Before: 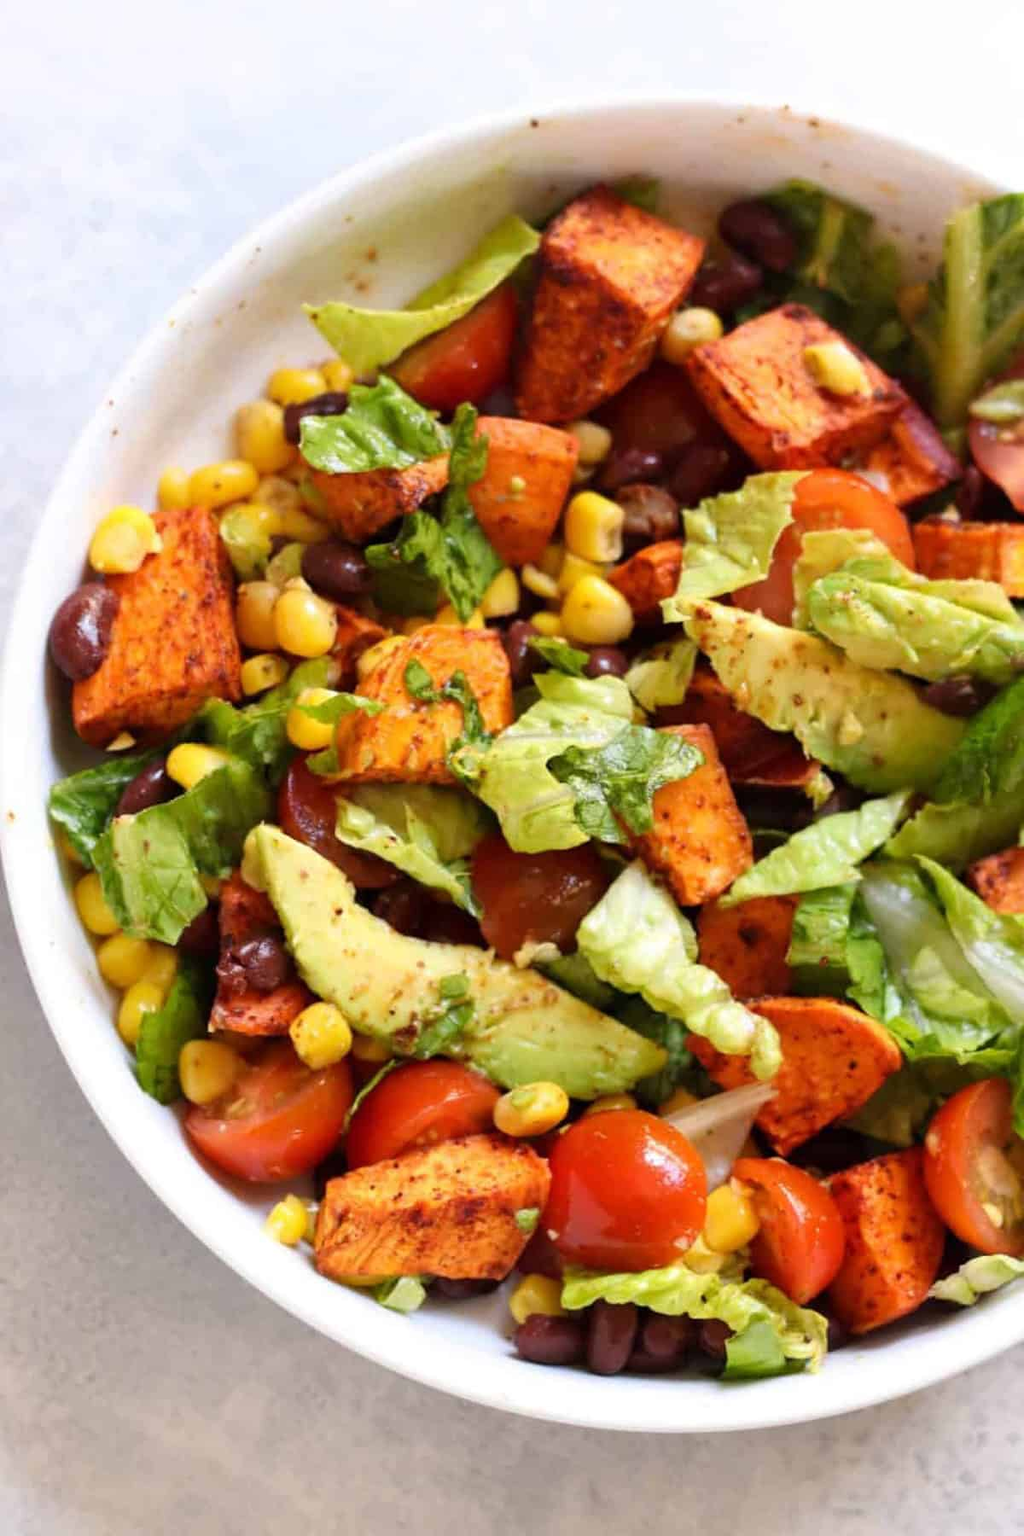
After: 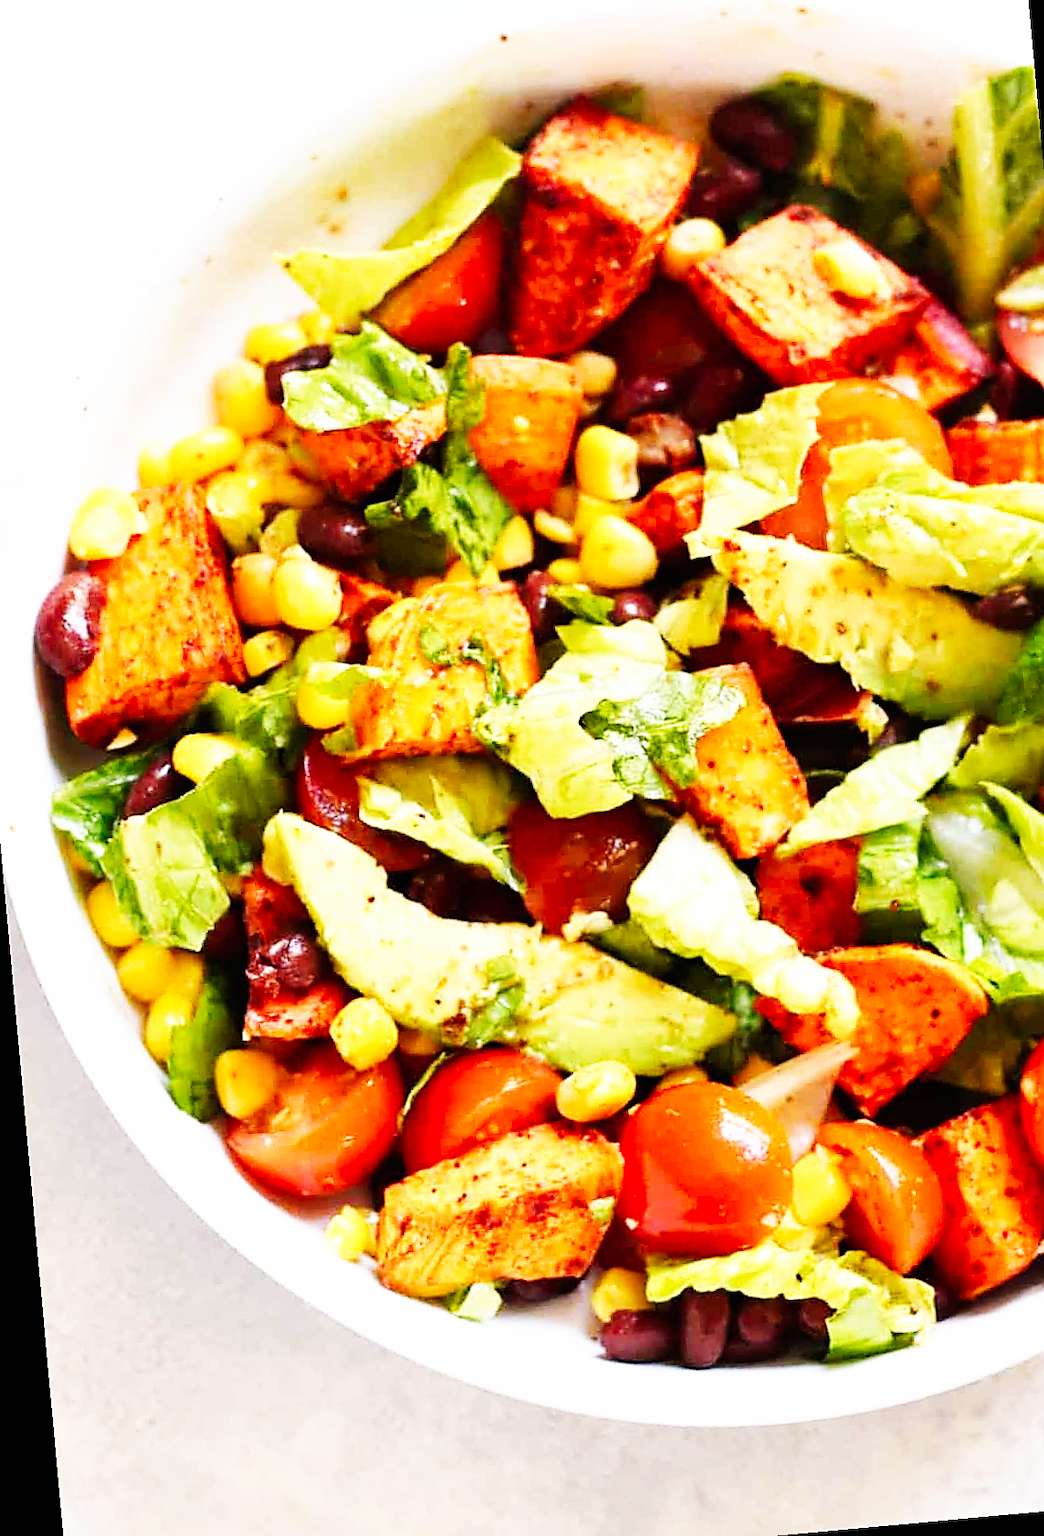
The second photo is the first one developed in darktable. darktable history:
base curve: curves: ch0 [(0, 0) (0.007, 0.004) (0.027, 0.03) (0.046, 0.07) (0.207, 0.54) (0.442, 0.872) (0.673, 0.972) (1, 1)], preserve colors none
crop: left 6.446%, top 8.188%, right 9.538%, bottom 3.548%
contrast equalizer: y [[0.5 ×6], [0.5 ×6], [0.5, 0.5, 0.501, 0.545, 0.707, 0.863], [0 ×6], [0 ×6]]
sharpen: radius 1.4, amount 1.25, threshold 0.7
exposure: compensate highlight preservation false
rotate and perspective: rotation -5.2°, automatic cropping off
